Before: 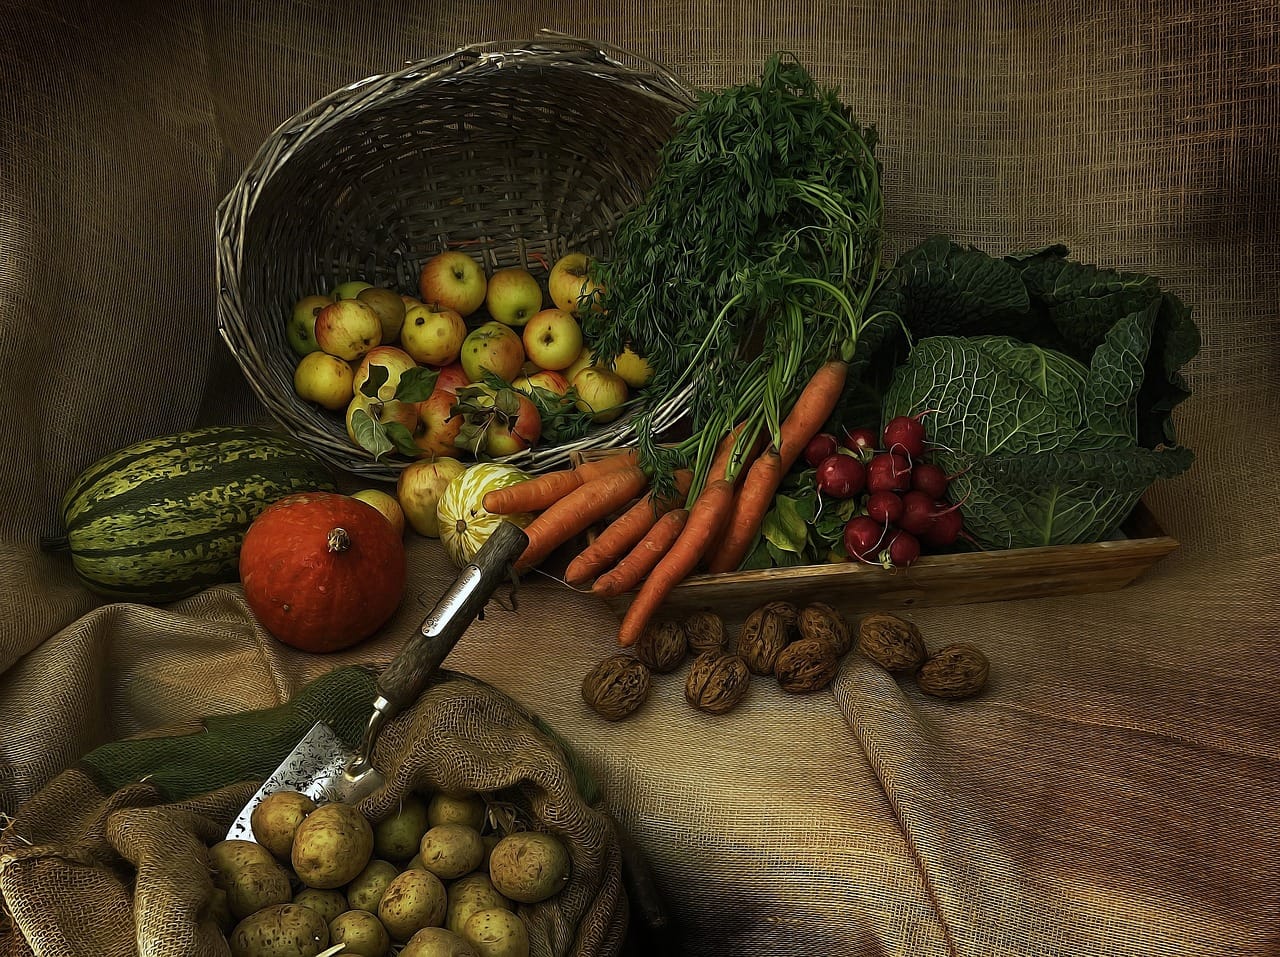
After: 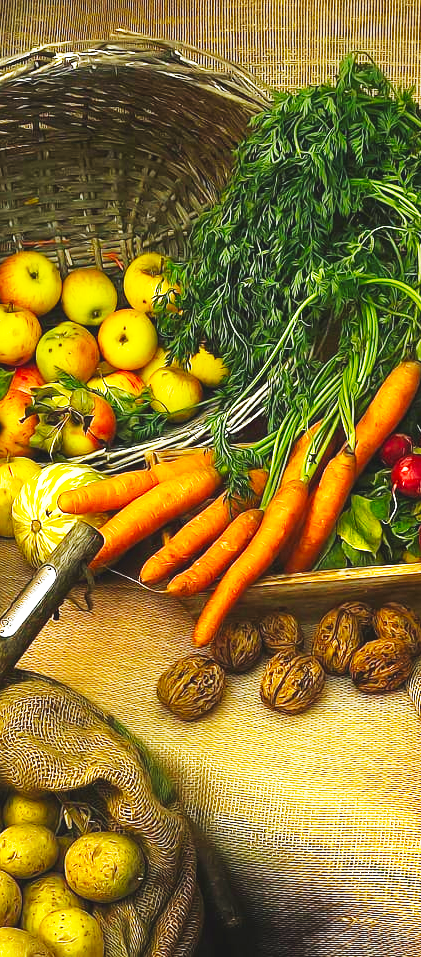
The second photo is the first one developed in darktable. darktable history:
crop: left 33.273%, right 33.781%
exposure: black level correction -0.006, exposure 1 EV, compensate highlight preservation false
base curve: curves: ch0 [(0, 0) (0, 0.001) (0.001, 0.001) (0.004, 0.002) (0.007, 0.004) (0.015, 0.013) (0.033, 0.045) (0.052, 0.096) (0.075, 0.17) (0.099, 0.241) (0.163, 0.42) (0.219, 0.55) (0.259, 0.616) (0.327, 0.722) (0.365, 0.765) (0.522, 0.873) (0.547, 0.881) (0.689, 0.919) (0.826, 0.952) (1, 1)], preserve colors none
color balance rgb: linear chroma grading › global chroma 14.877%, perceptual saturation grading › global saturation 19.566%, global vibrance 14.321%
